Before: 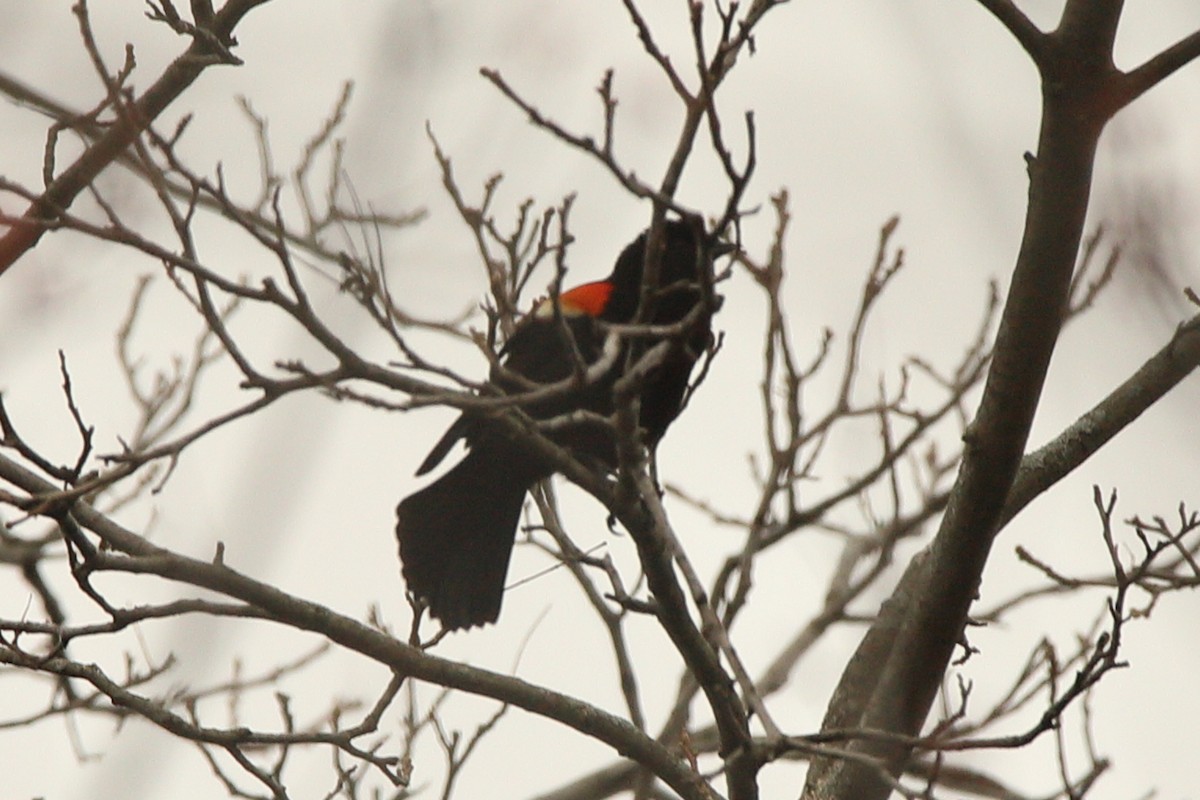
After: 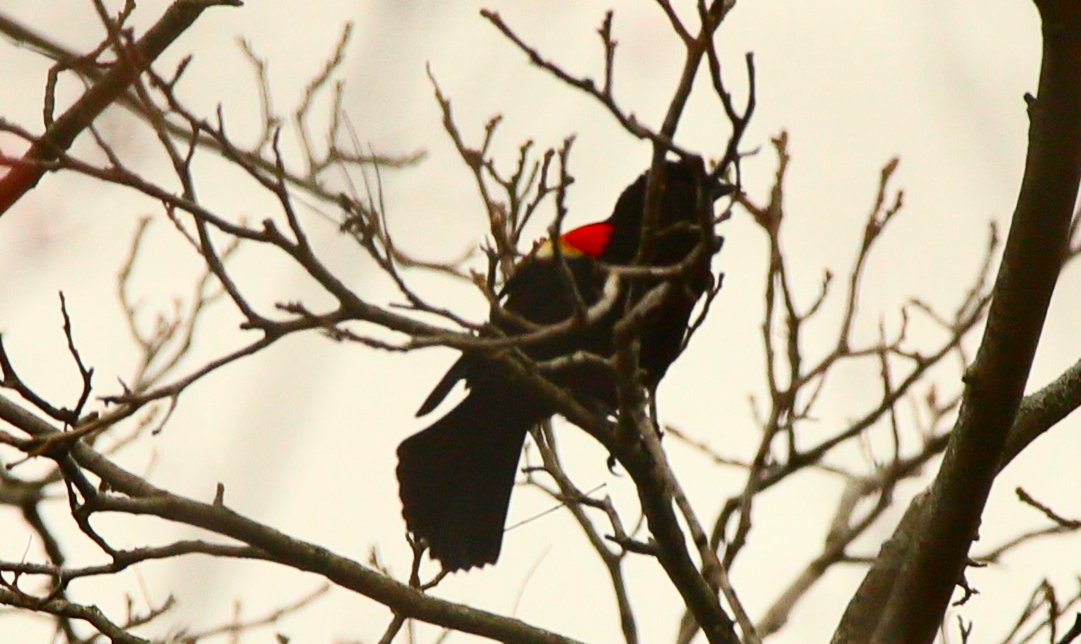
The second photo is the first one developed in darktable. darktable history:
contrast brightness saturation: contrast 0.256, brightness 0.019, saturation 0.875
crop: top 7.451%, right 9.894%, bottom 12.049%
